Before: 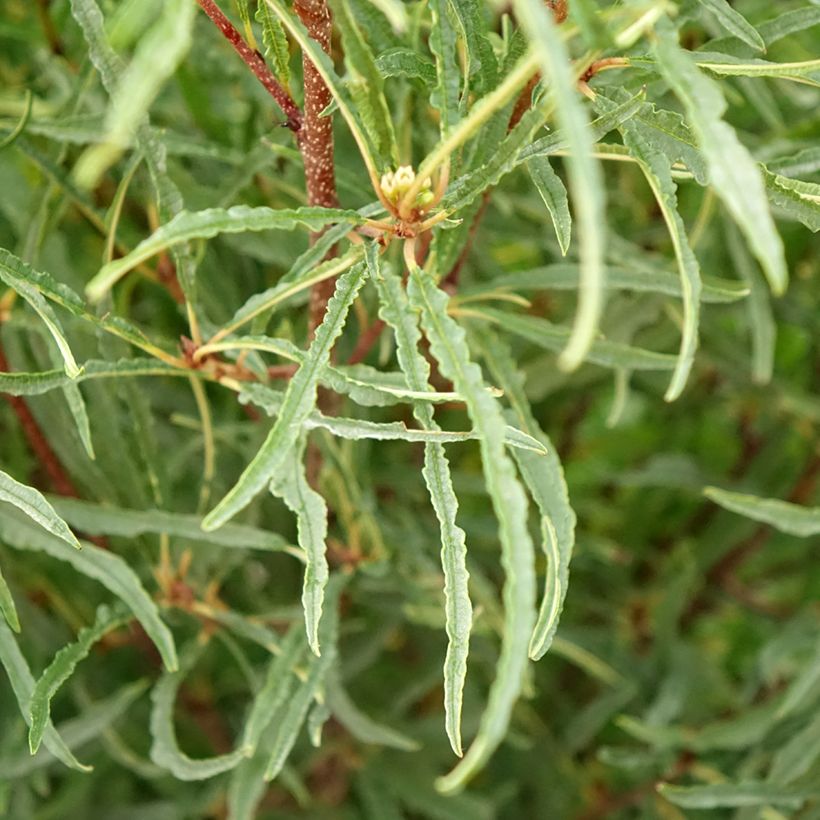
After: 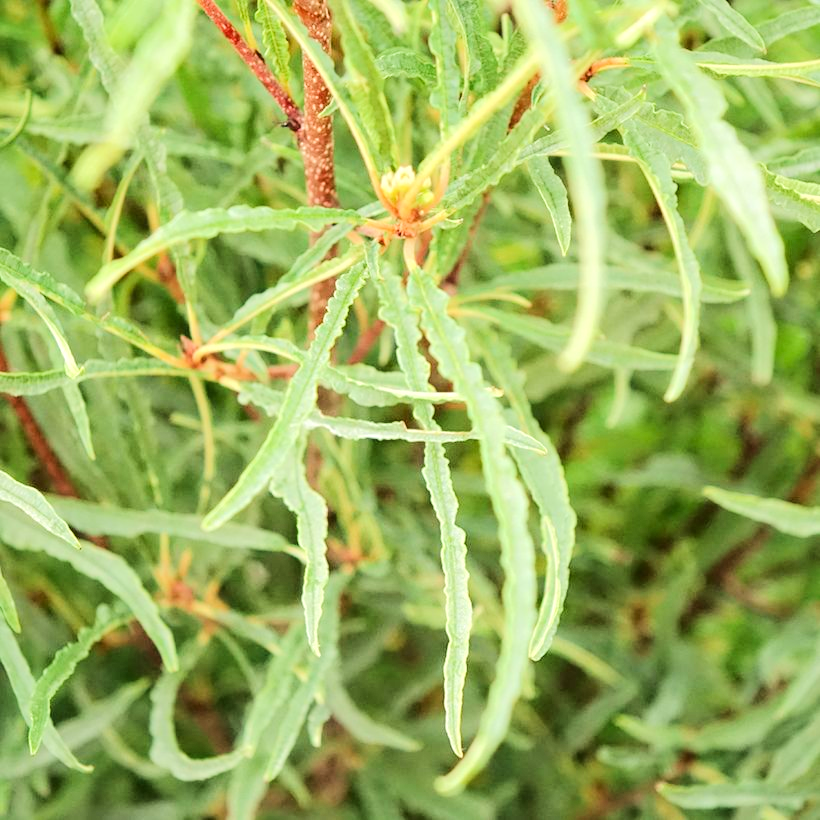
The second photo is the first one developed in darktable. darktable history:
tone equalizer: -7 EV 0.144 EV, -6 EV 0.572 EV, -5 EV 1.13 EV, -4 EV 1.35 EV, -3 EV 1.12 EV, -2 EV 0.6 EV, -1 EV 0.16 EV, edges refinement/feathering 500, mask exposure compensation -1.57 EV, preserve details no
